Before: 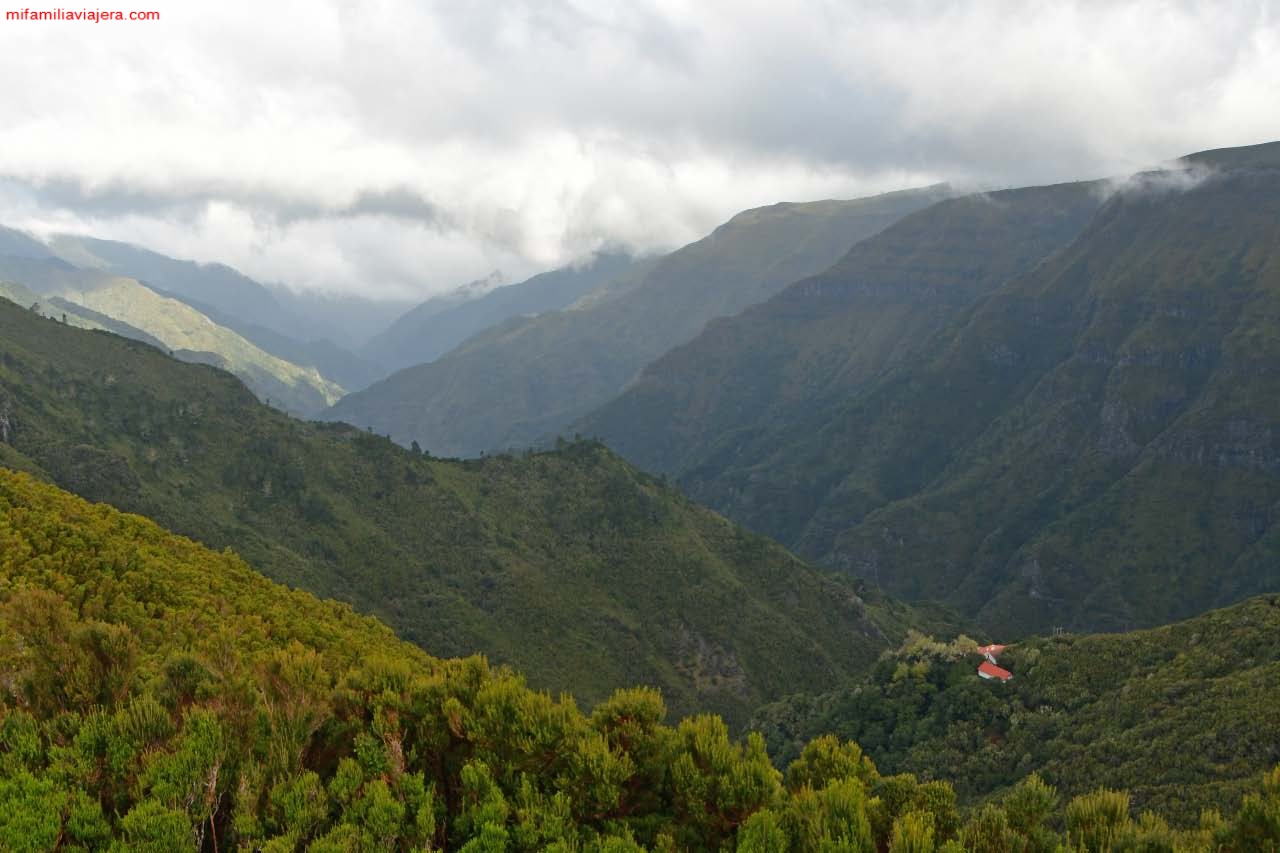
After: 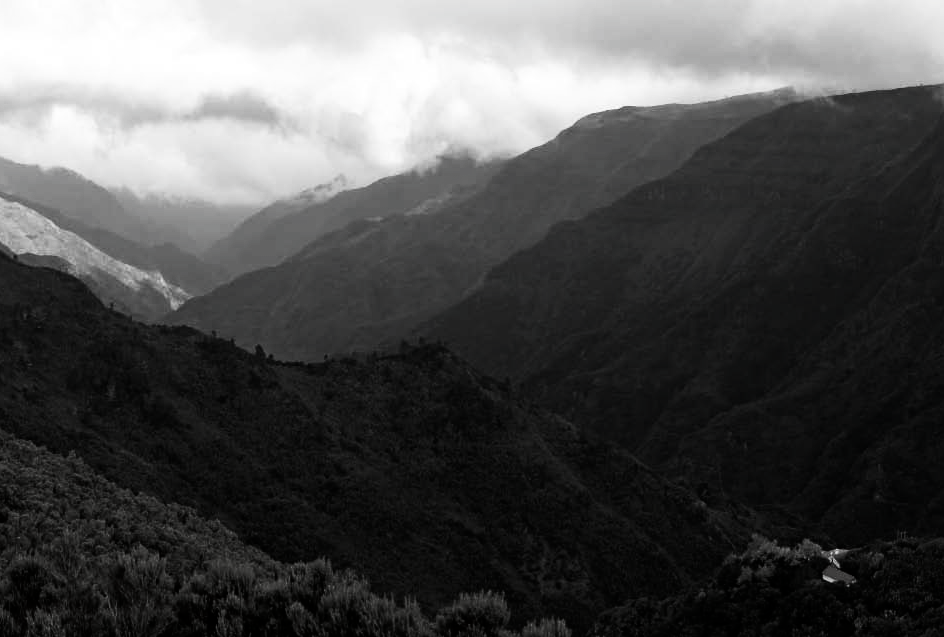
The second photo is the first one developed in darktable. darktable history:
crop and rotate: left 12.225%, top 11.456%, right 13.952%, bottom 13.771%
base curve: curves: ch0 [(0, 0) (0.028, 0.03) (0.121, 0.232) (0.46, 0.748) (0.859, 0.968) (1, 1)], preserve colors none
contrast brightness saturation: contrast 0.019, brightness -0.984, saturation -0.988
